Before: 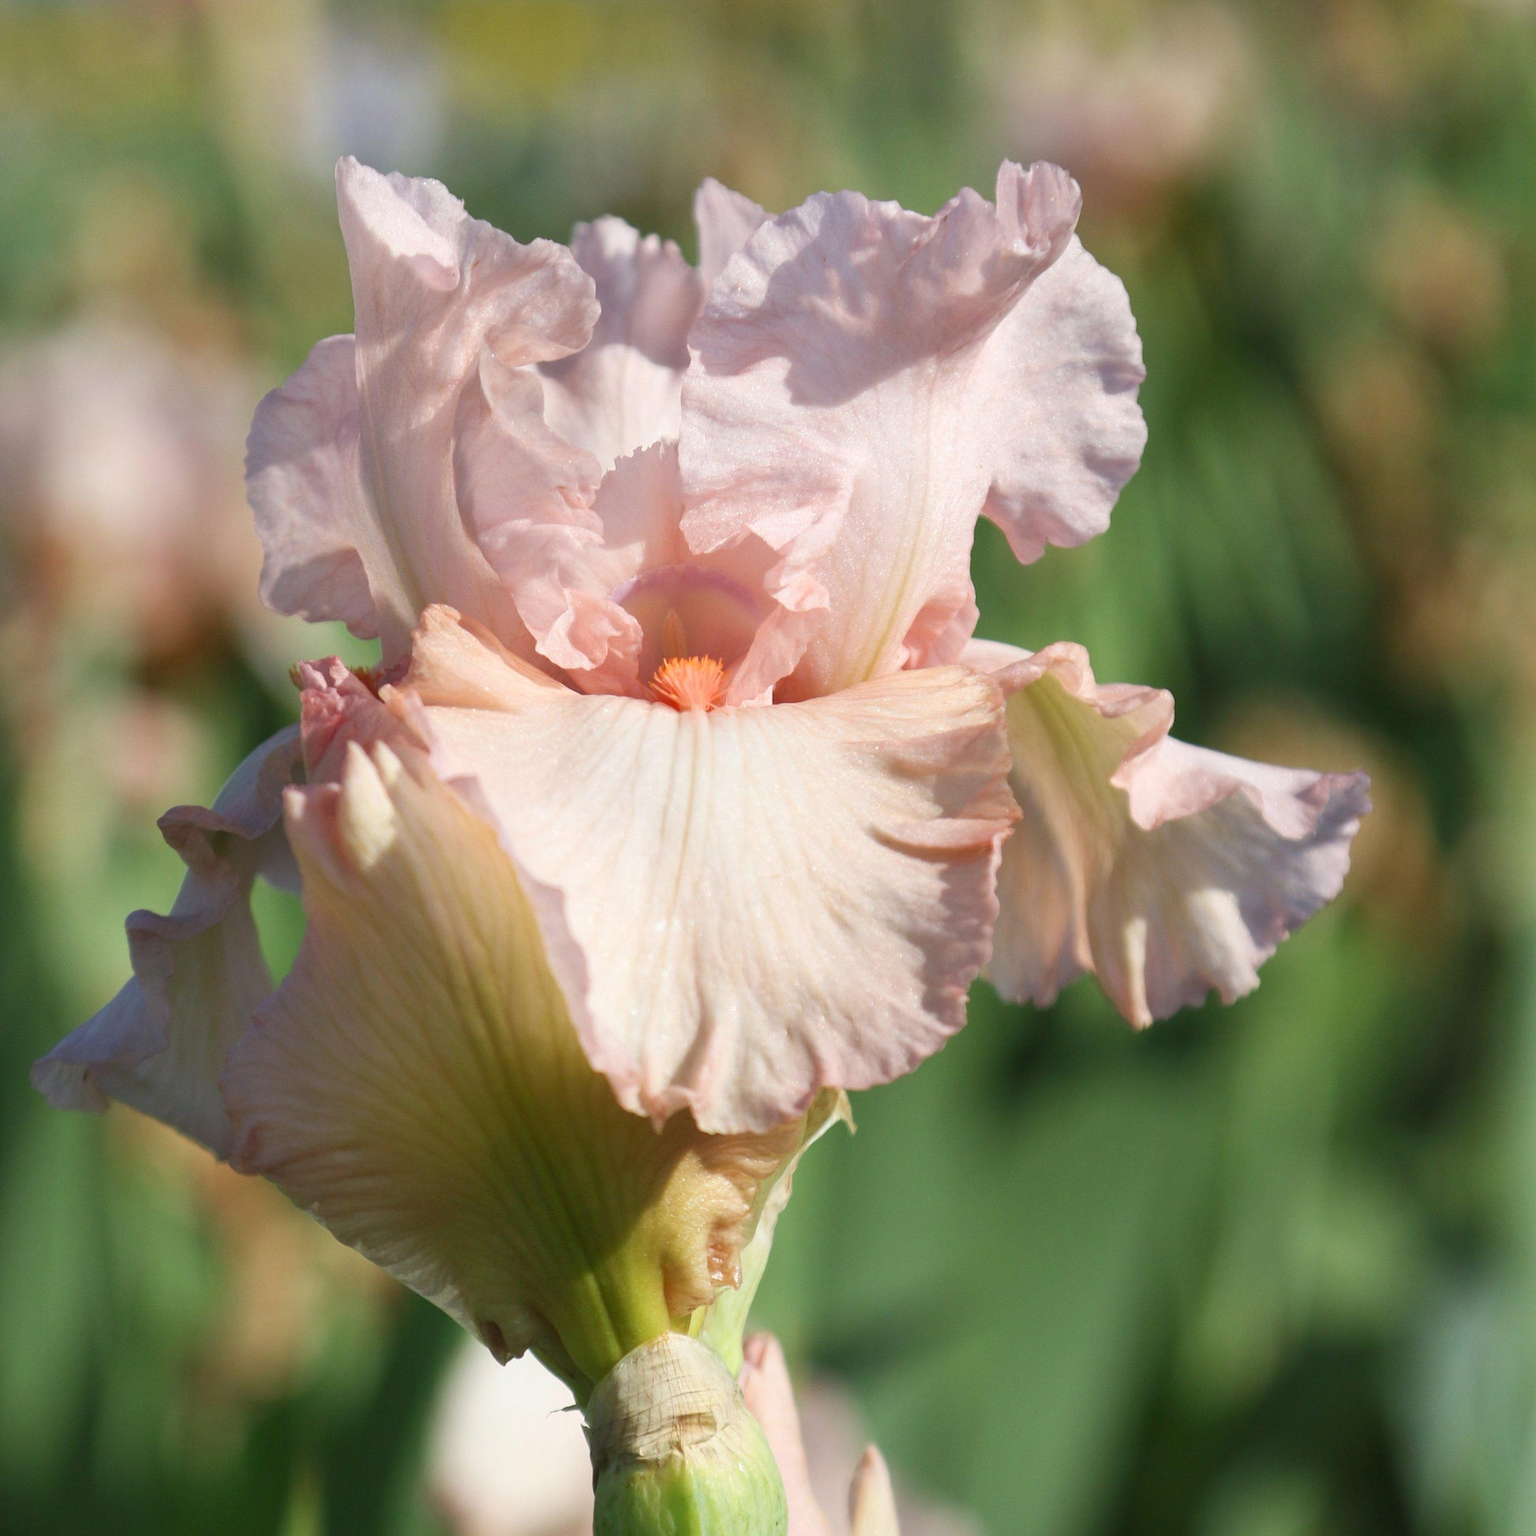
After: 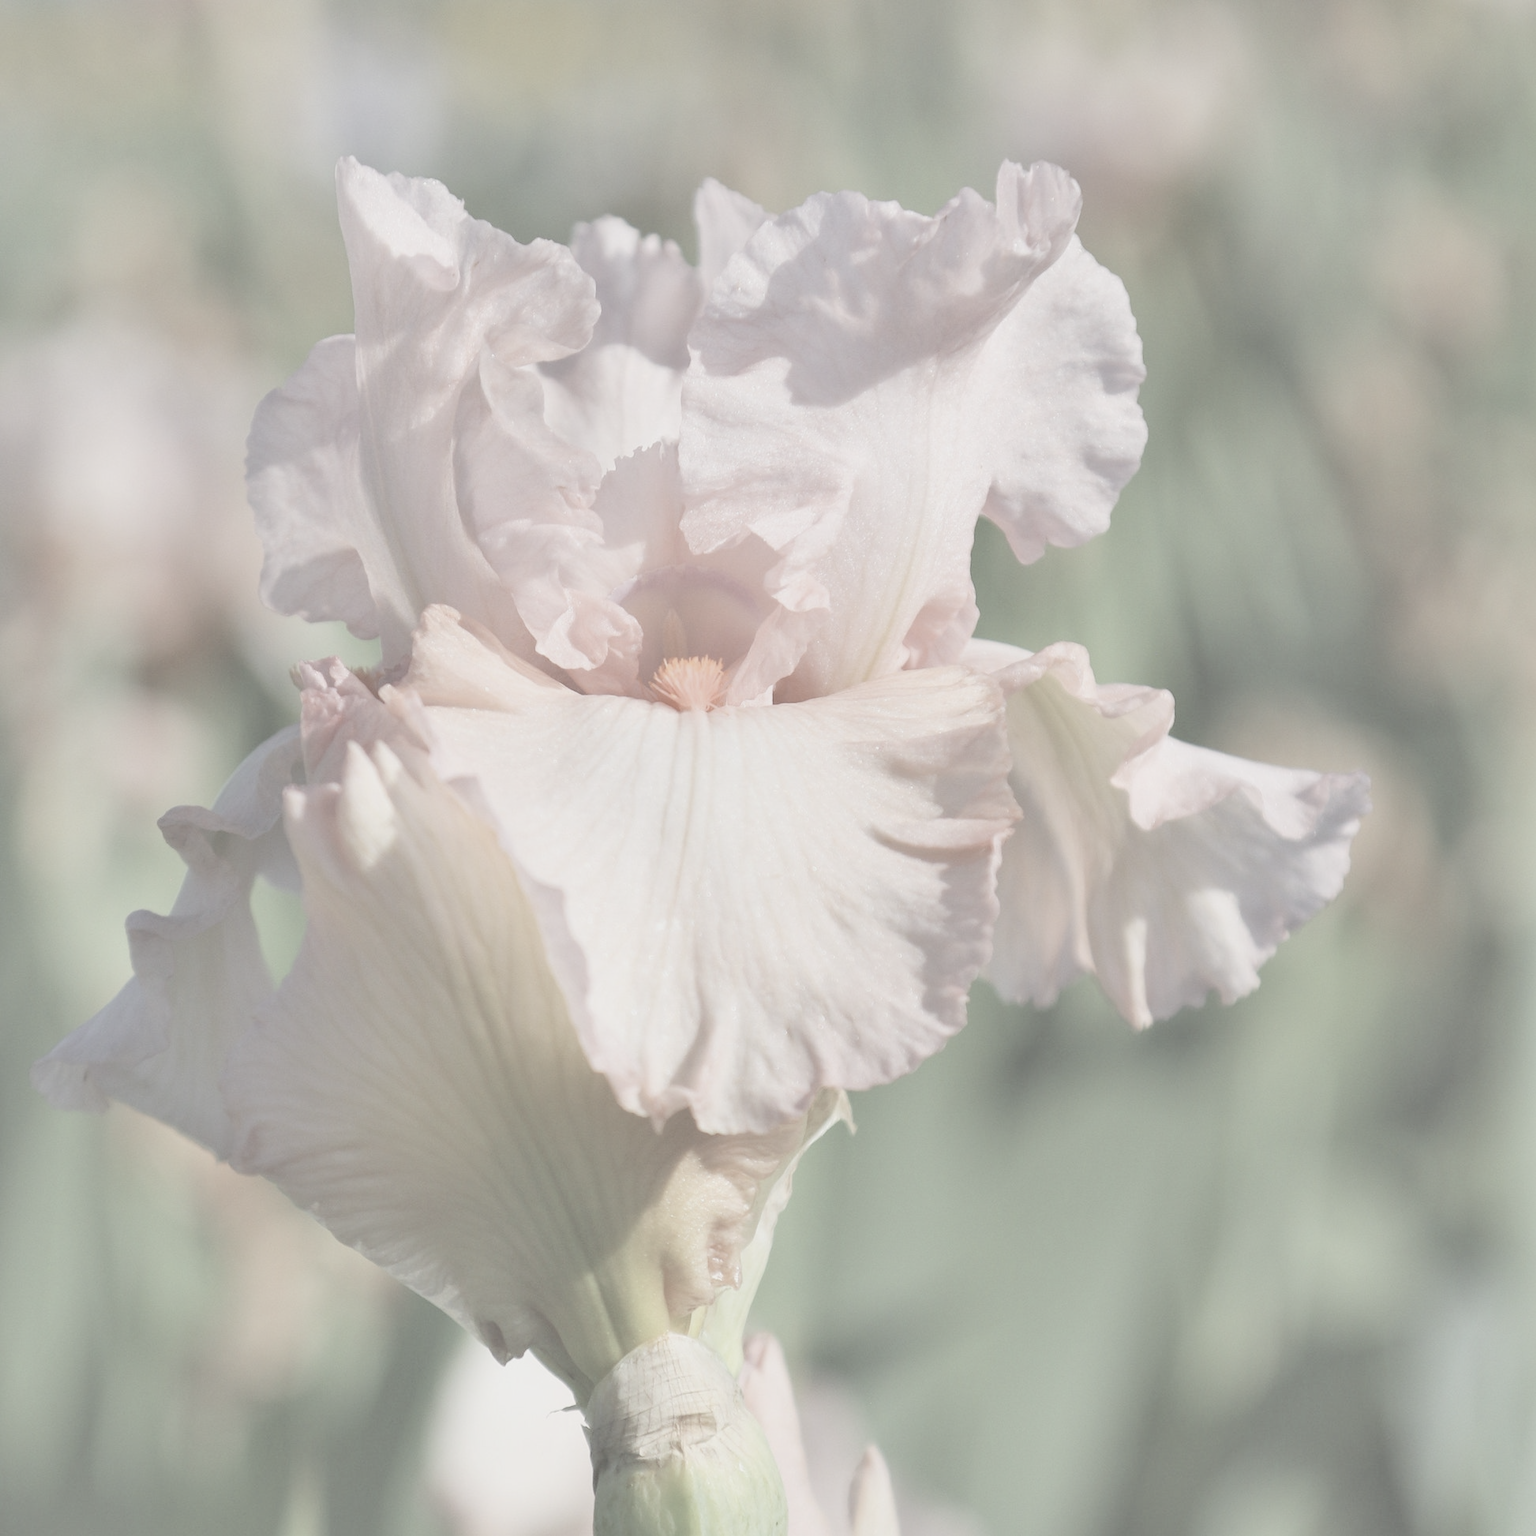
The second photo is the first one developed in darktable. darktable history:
contrast brightness saturation: contrast -0.31, brightness 0.744, saturation -0.771
shadows and highlights: shadows 12.2, white point adjustment 1.3, soften with gaussian
exposure: exposure 0.196 EV, compensate highlight preservation false
